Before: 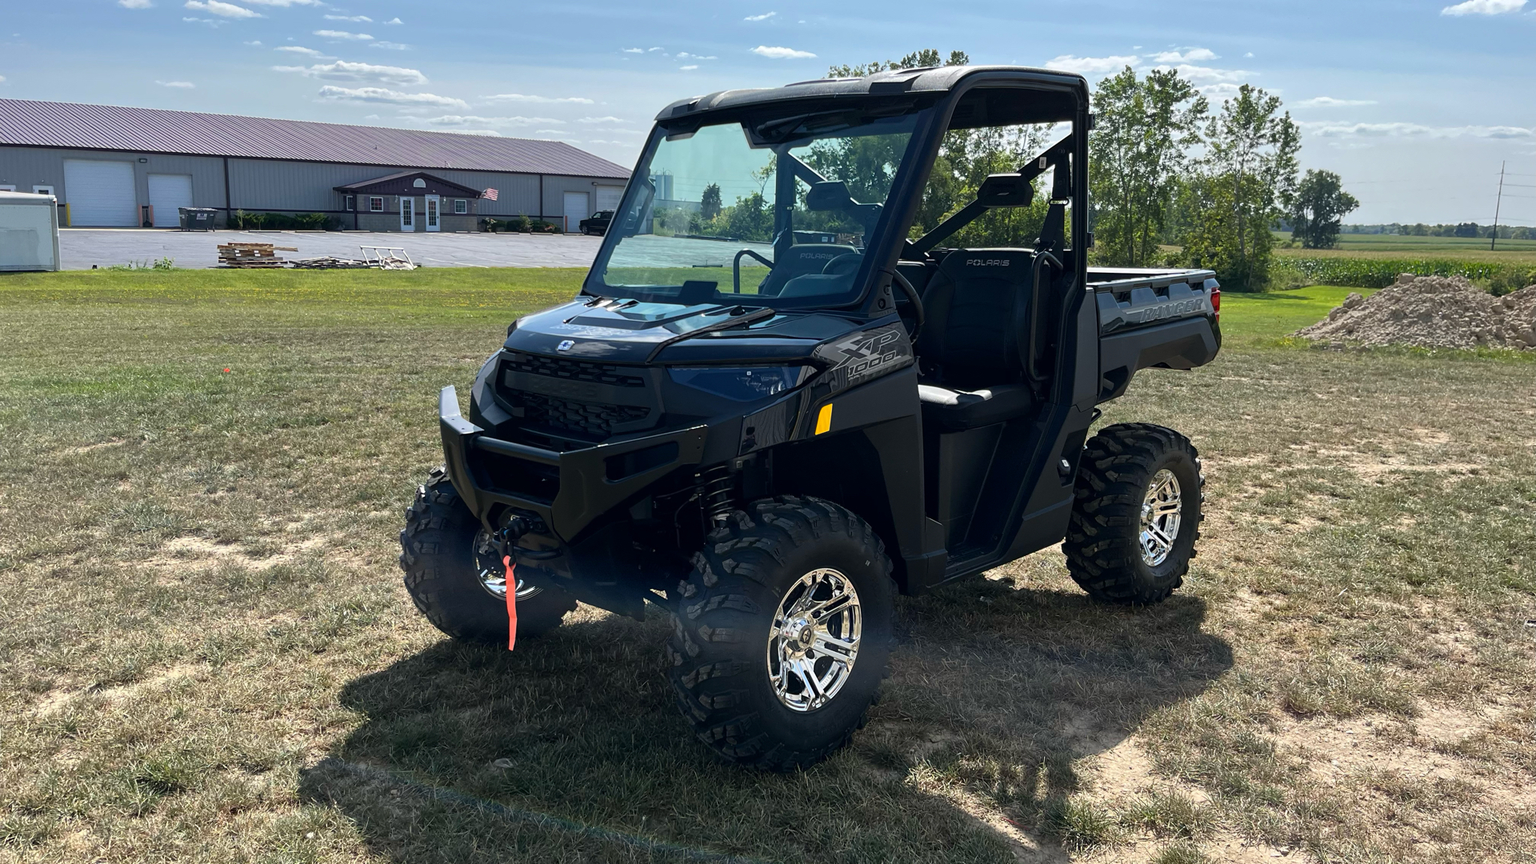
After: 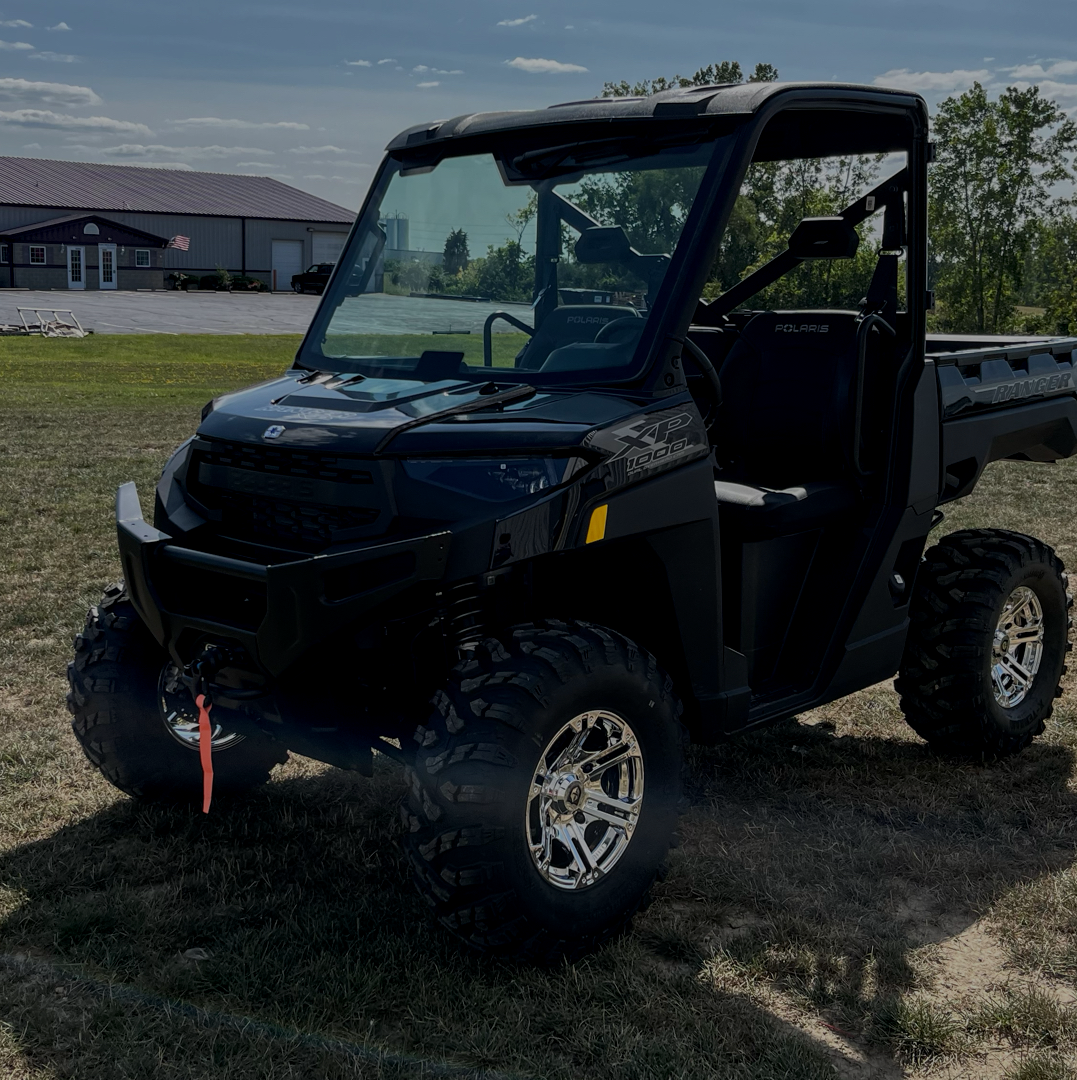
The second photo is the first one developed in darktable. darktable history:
local contrast: on, module defaults
crop and rotate: left 22.593%, right 21.269%
exposure: exposure -1.474 EV, compensate highlight preservation false
